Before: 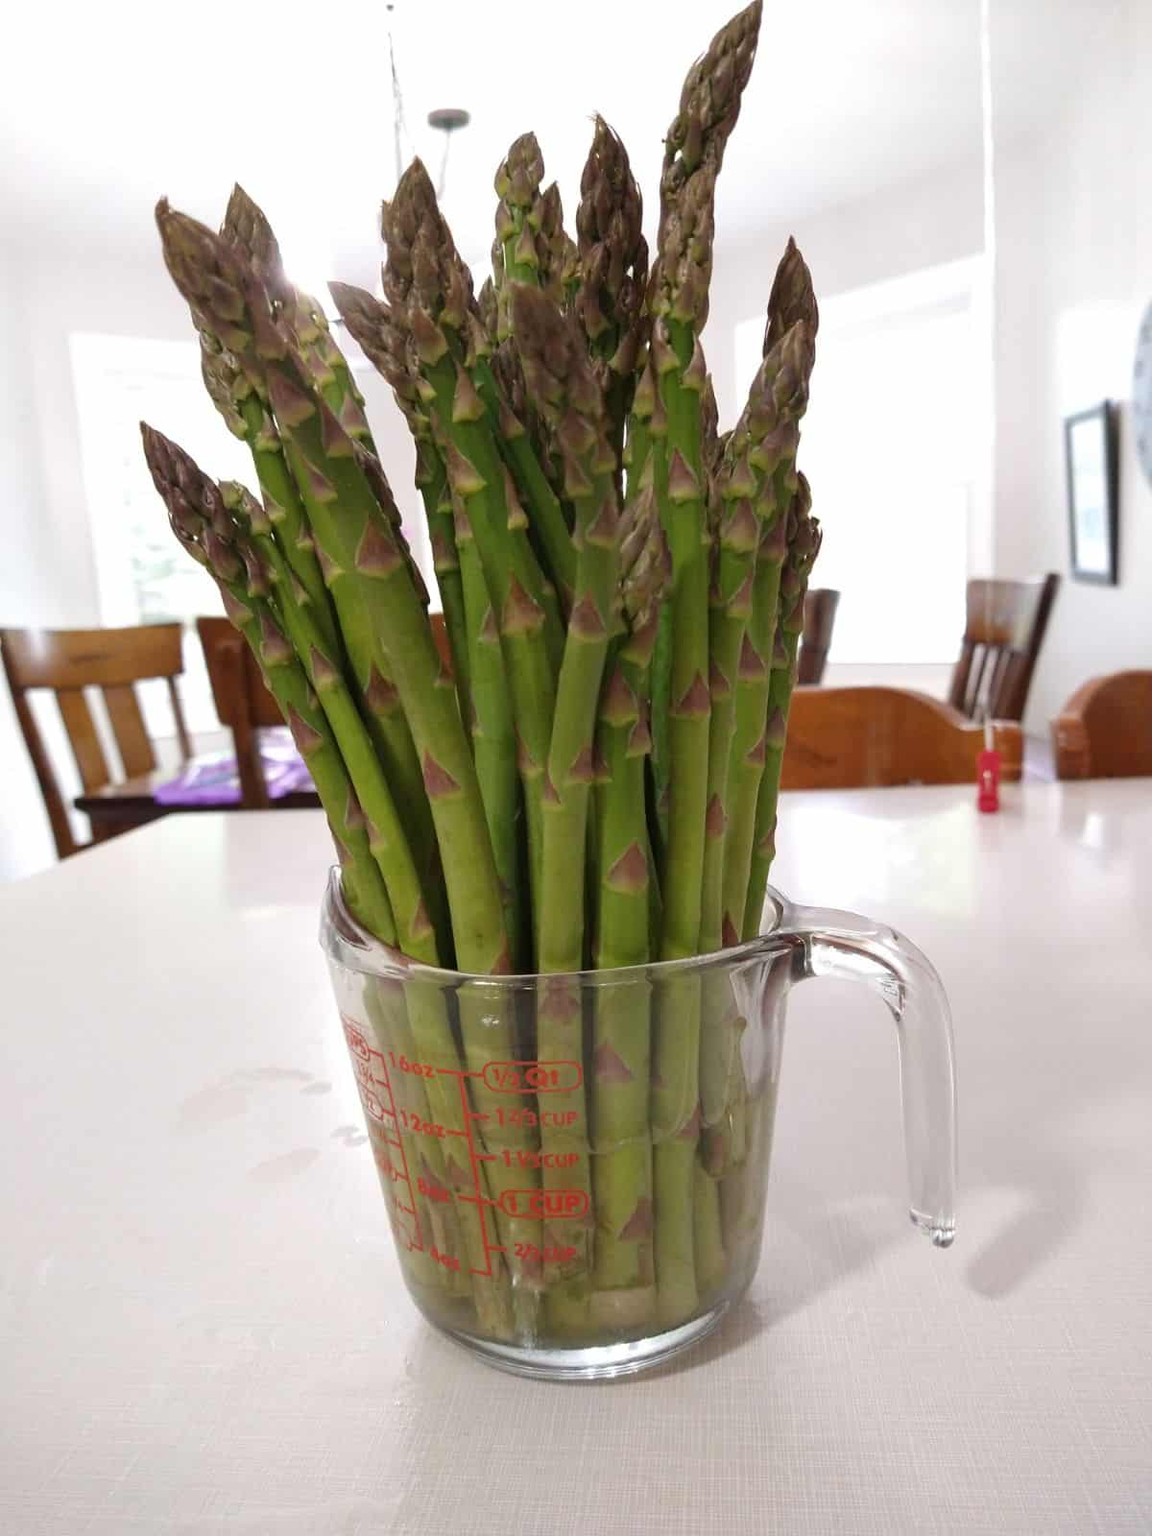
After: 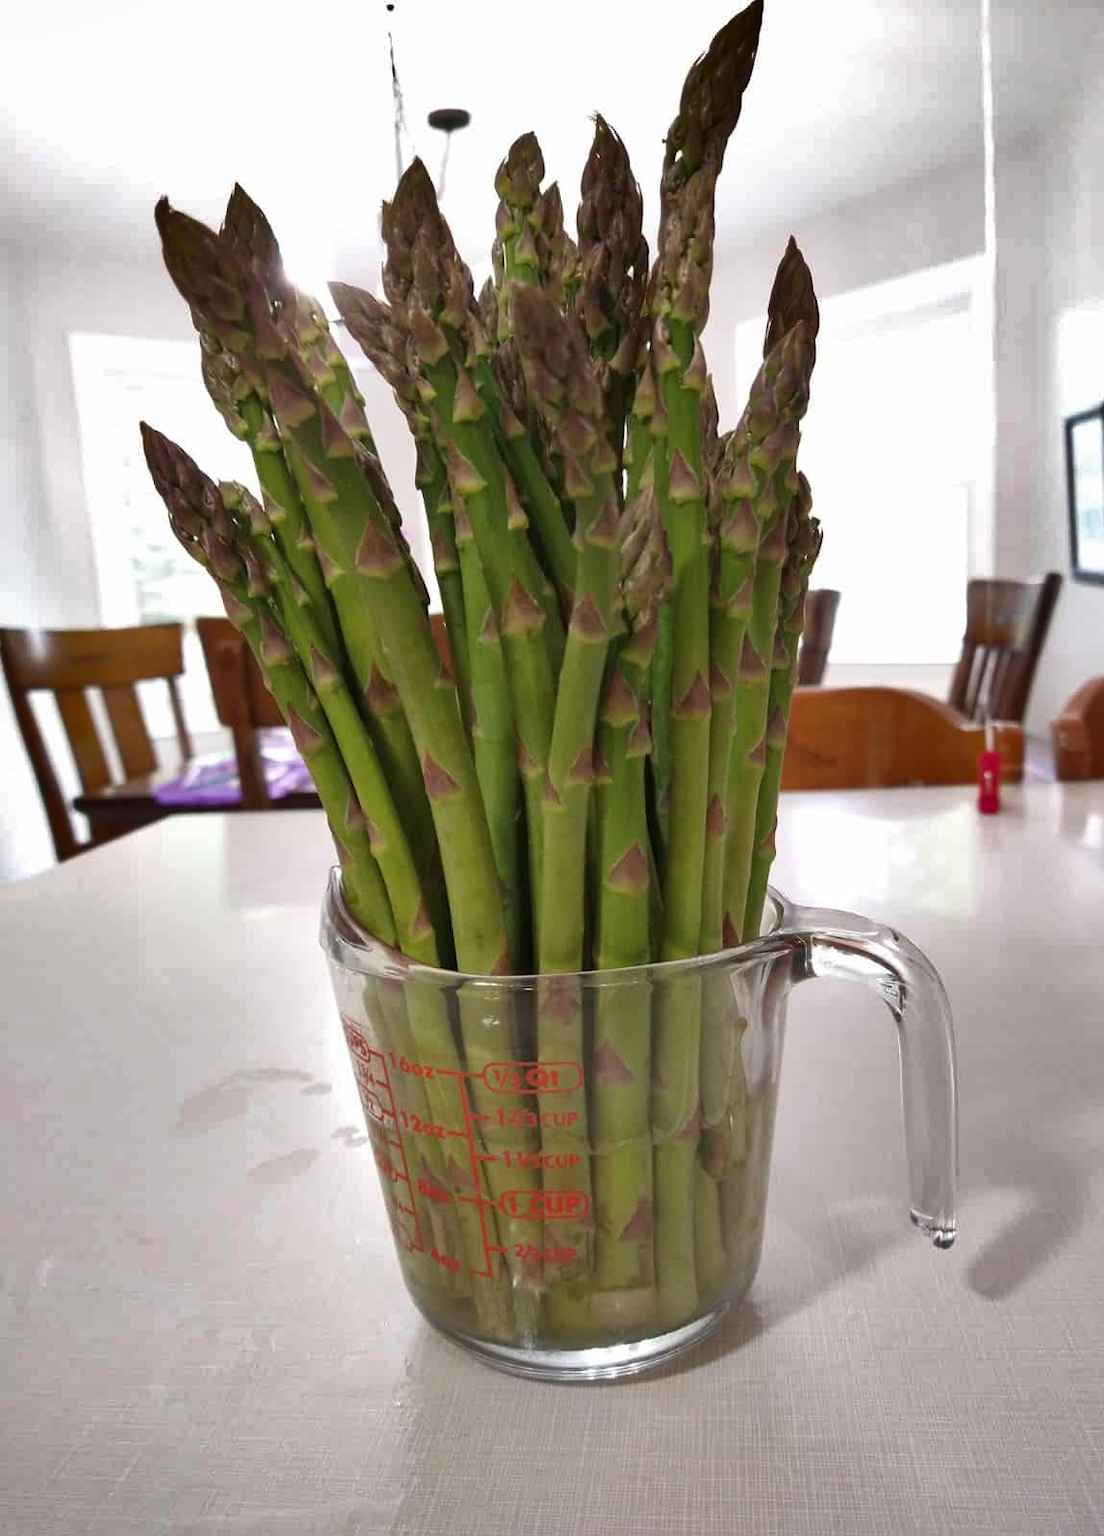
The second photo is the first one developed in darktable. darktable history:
crop: right 4.126%, bottom 0.031%
shadows and highlights: radius 108.52, shadows 44.07, highlights -67.8, low approximation 0.01, soften with gaussian
